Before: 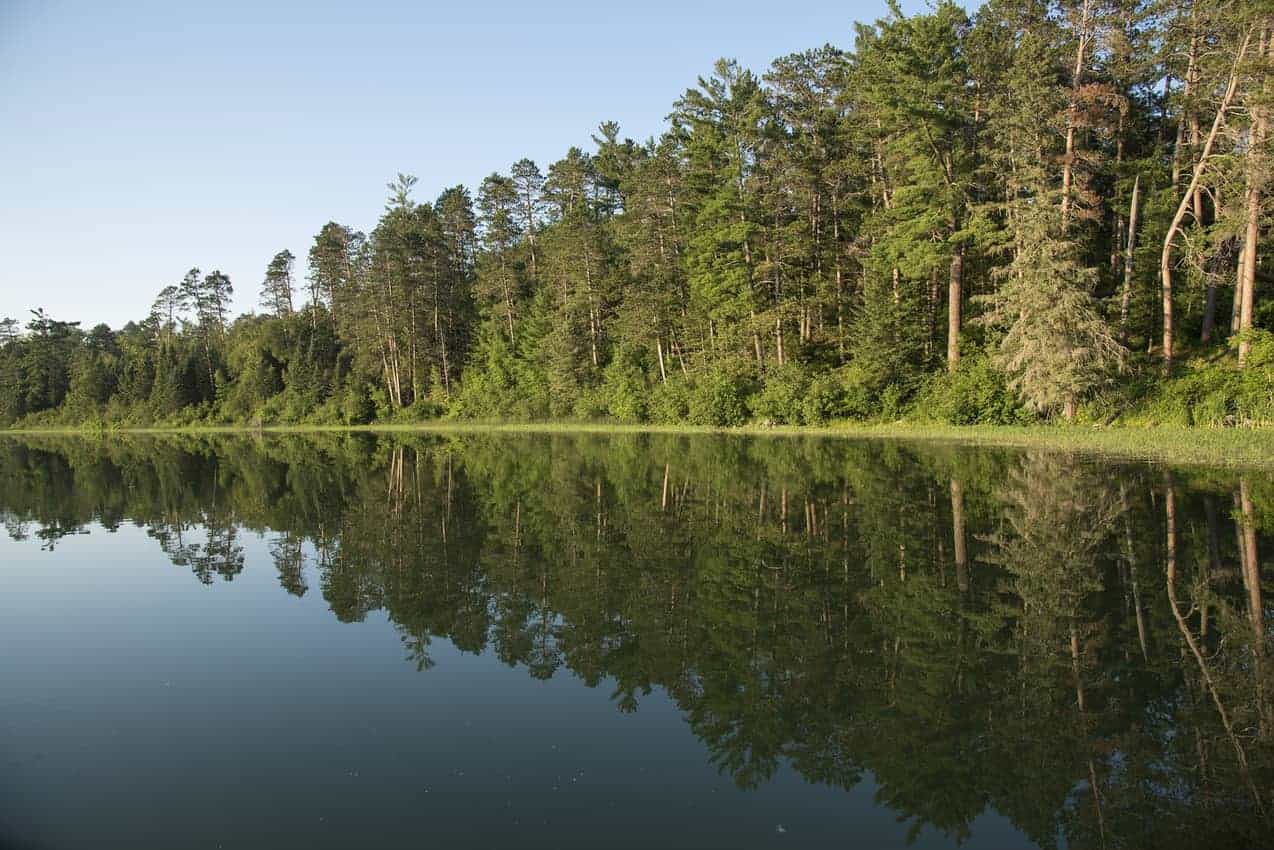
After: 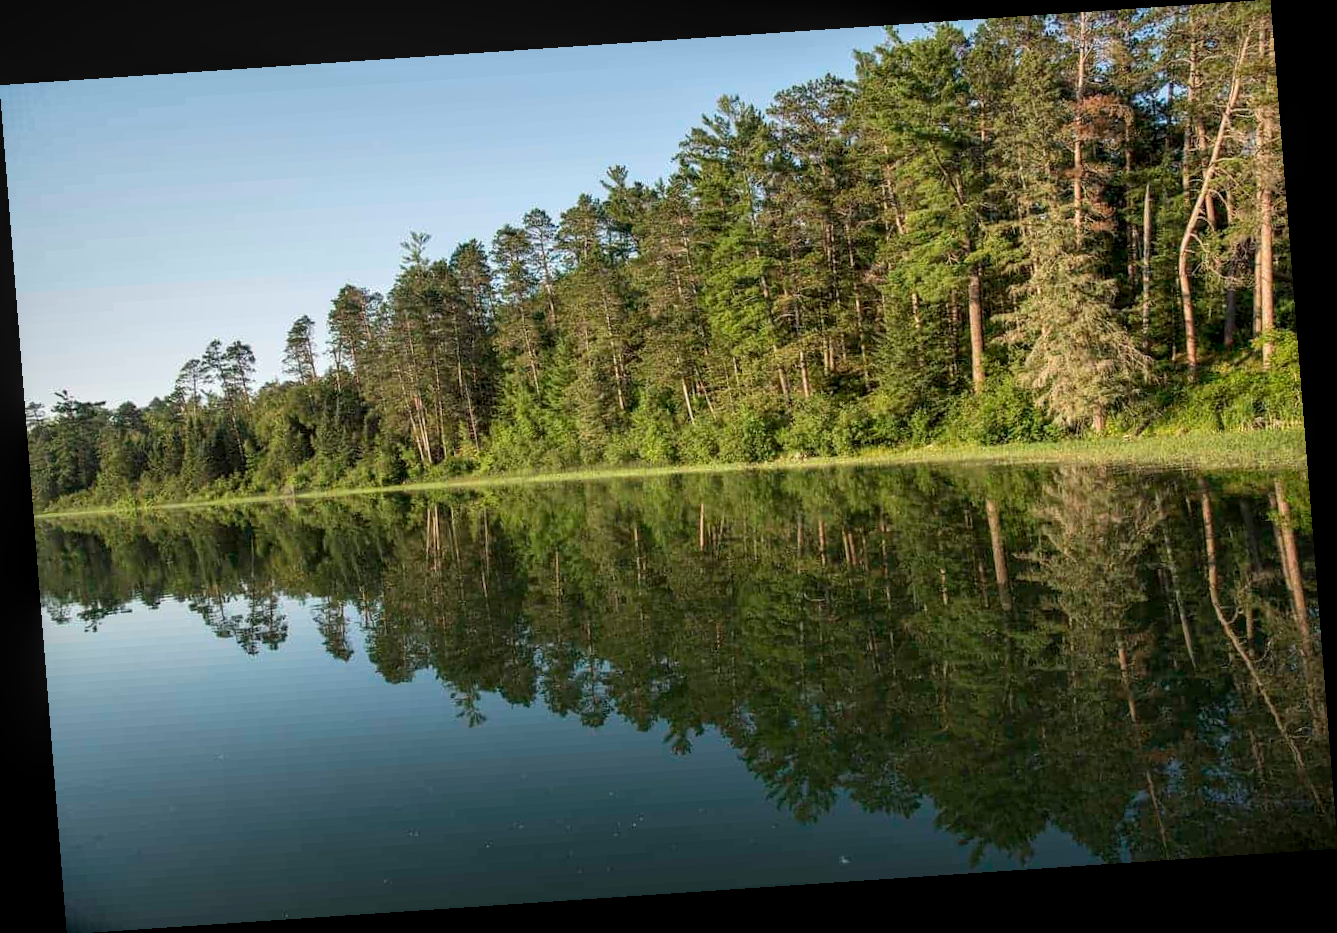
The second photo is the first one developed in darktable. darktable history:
rotate and perspective: rotation -4.2°, shear 0.006, automatic cropping off
local contrast: on, module defaults
